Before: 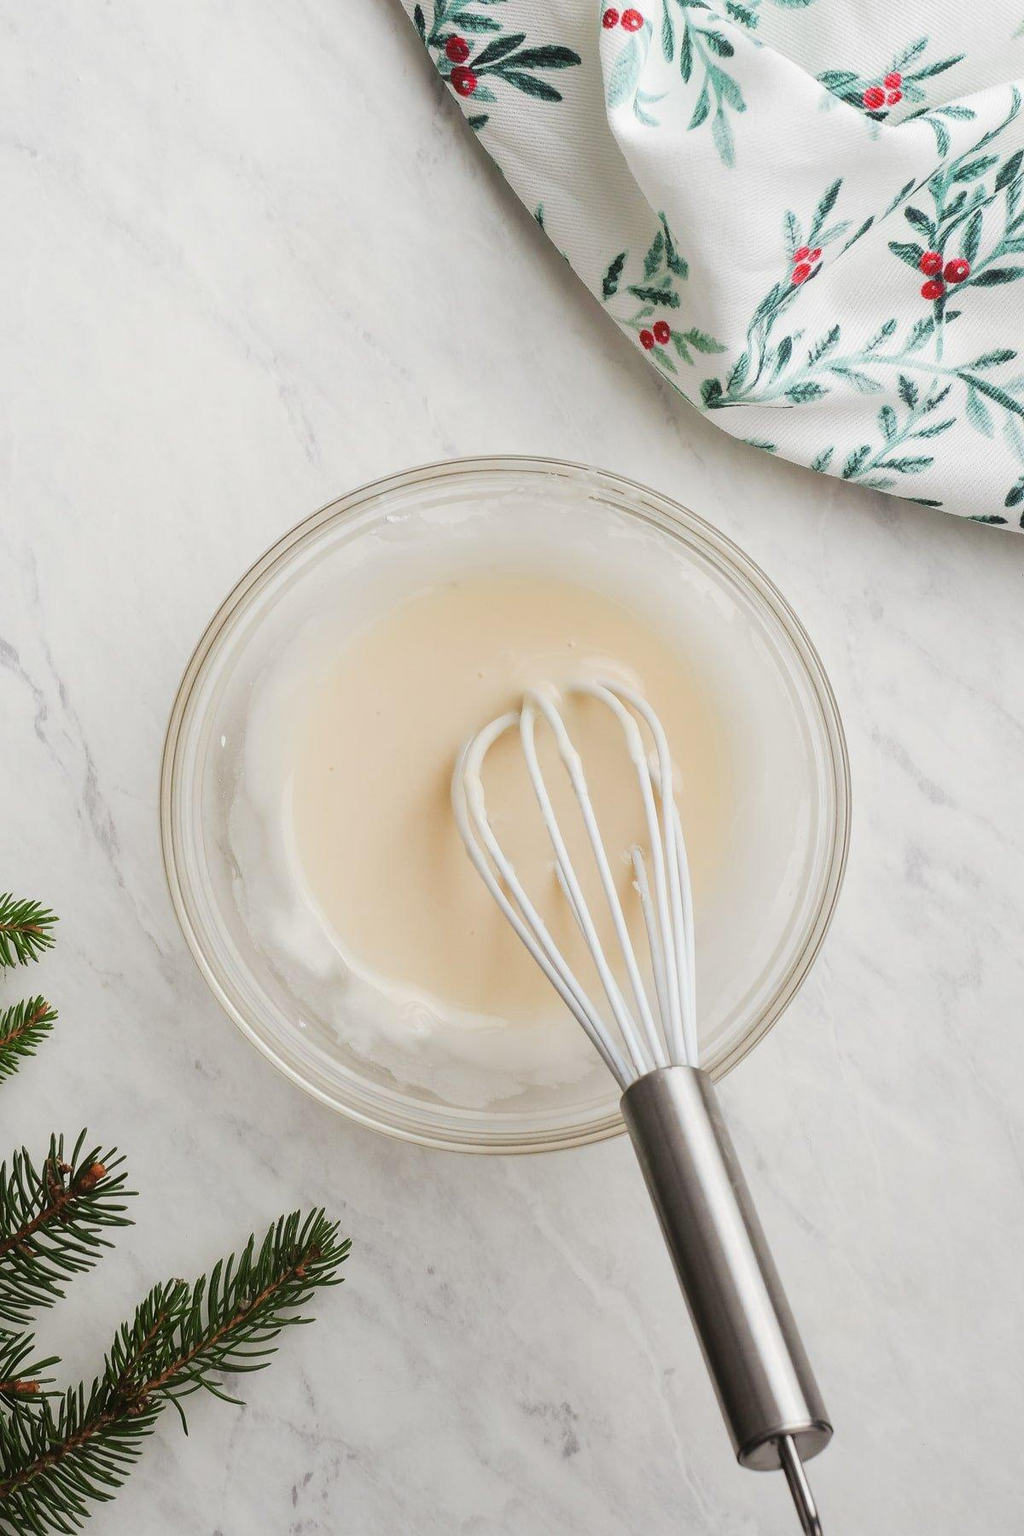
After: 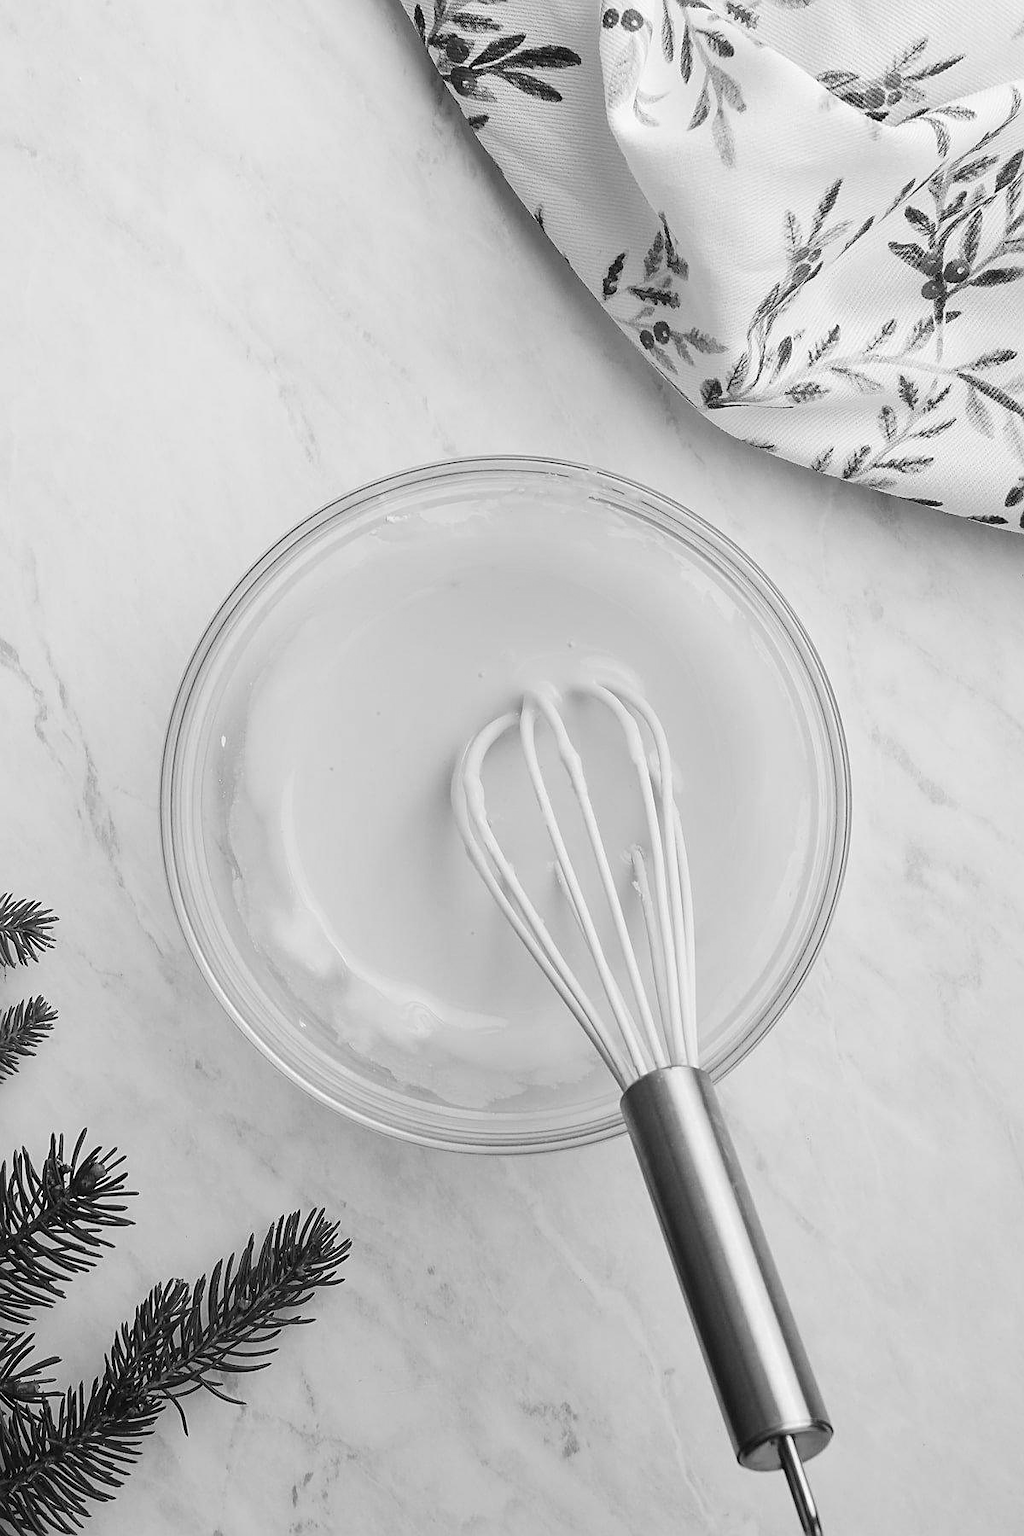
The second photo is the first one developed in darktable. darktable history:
monochrome: on, module defaults
white balance: red 0.984, blue 1.059
tone equalizer: on, module defaults
color correction: highlights a* 10.32, highlights b* 14.66, shadows a* -9.59, shadows b* -15.02
sharpen: on, module defaults
